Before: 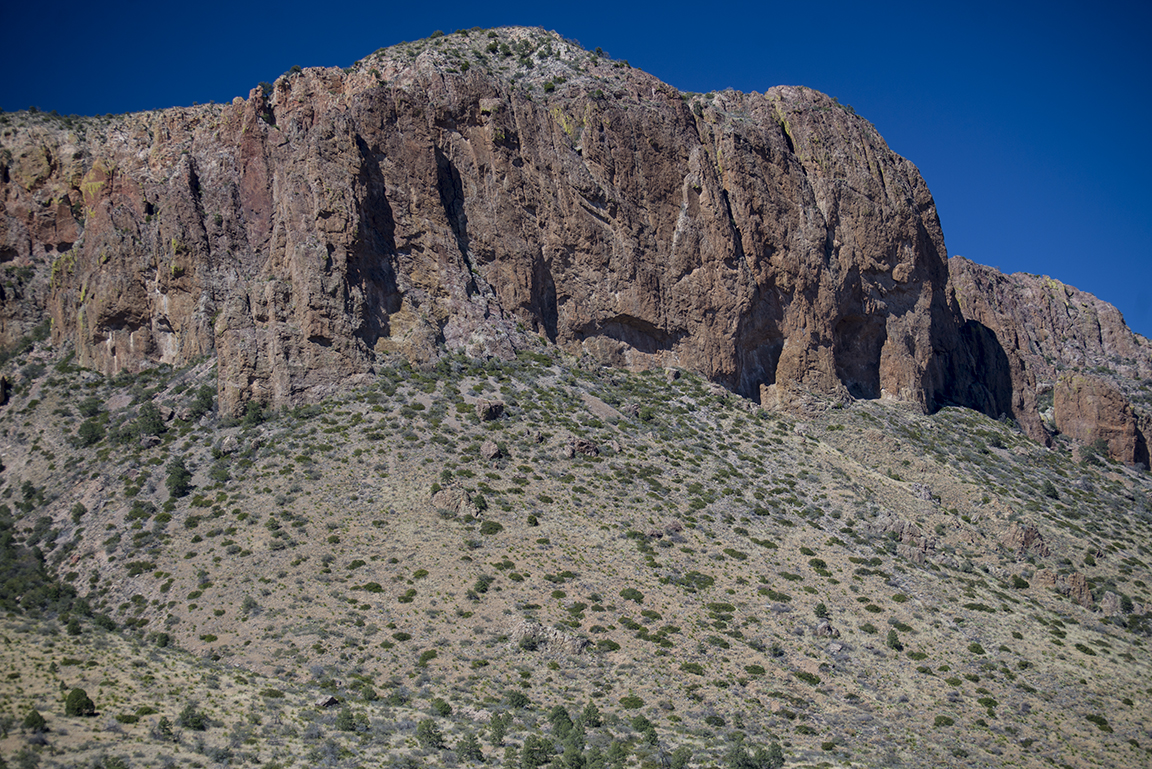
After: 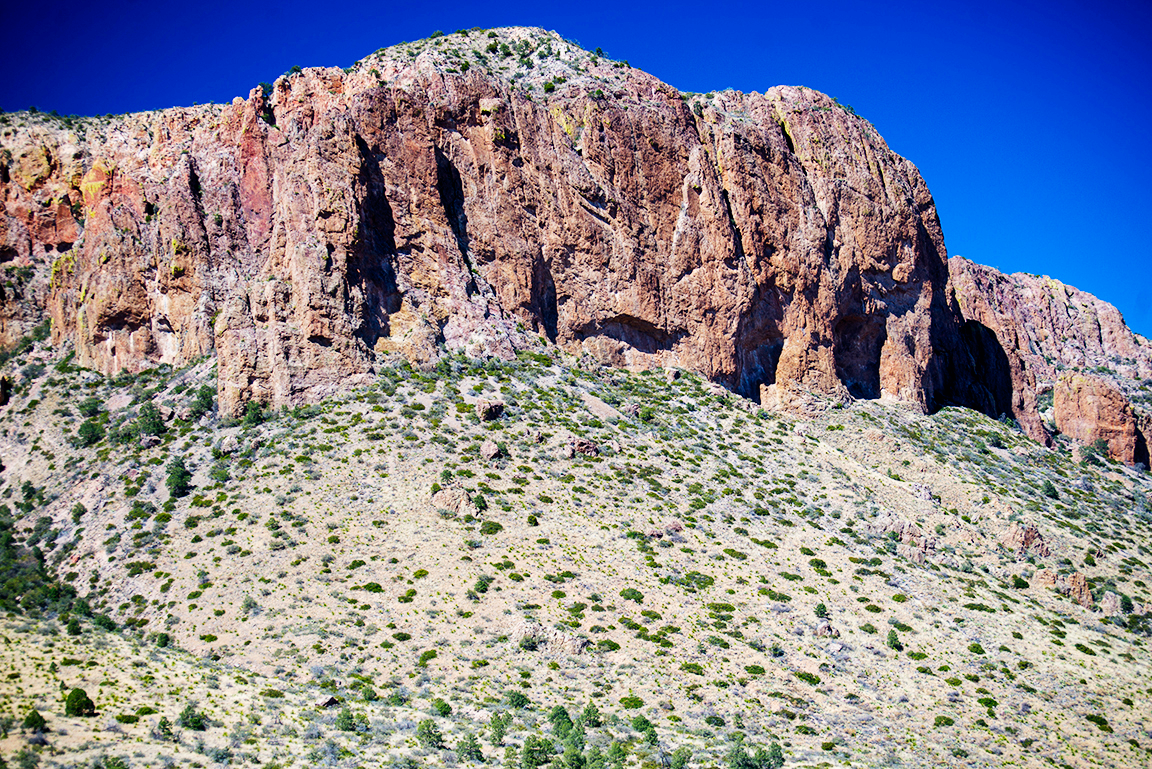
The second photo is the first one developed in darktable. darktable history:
color balance rgb: perceptual saturation grading › global saturation 20%, perceptual saturation grading › highlights -25%, perceptual saturation grading › shadows 25%
base curve: curves: ch0 [(0, 0) (0.007, 0.004) (0.027, 0.03) (0.046, 0.07) (0.207, 0.54) (0.442, 0.872) (0.673, 0.972) (1, 1)], preserve colors none
